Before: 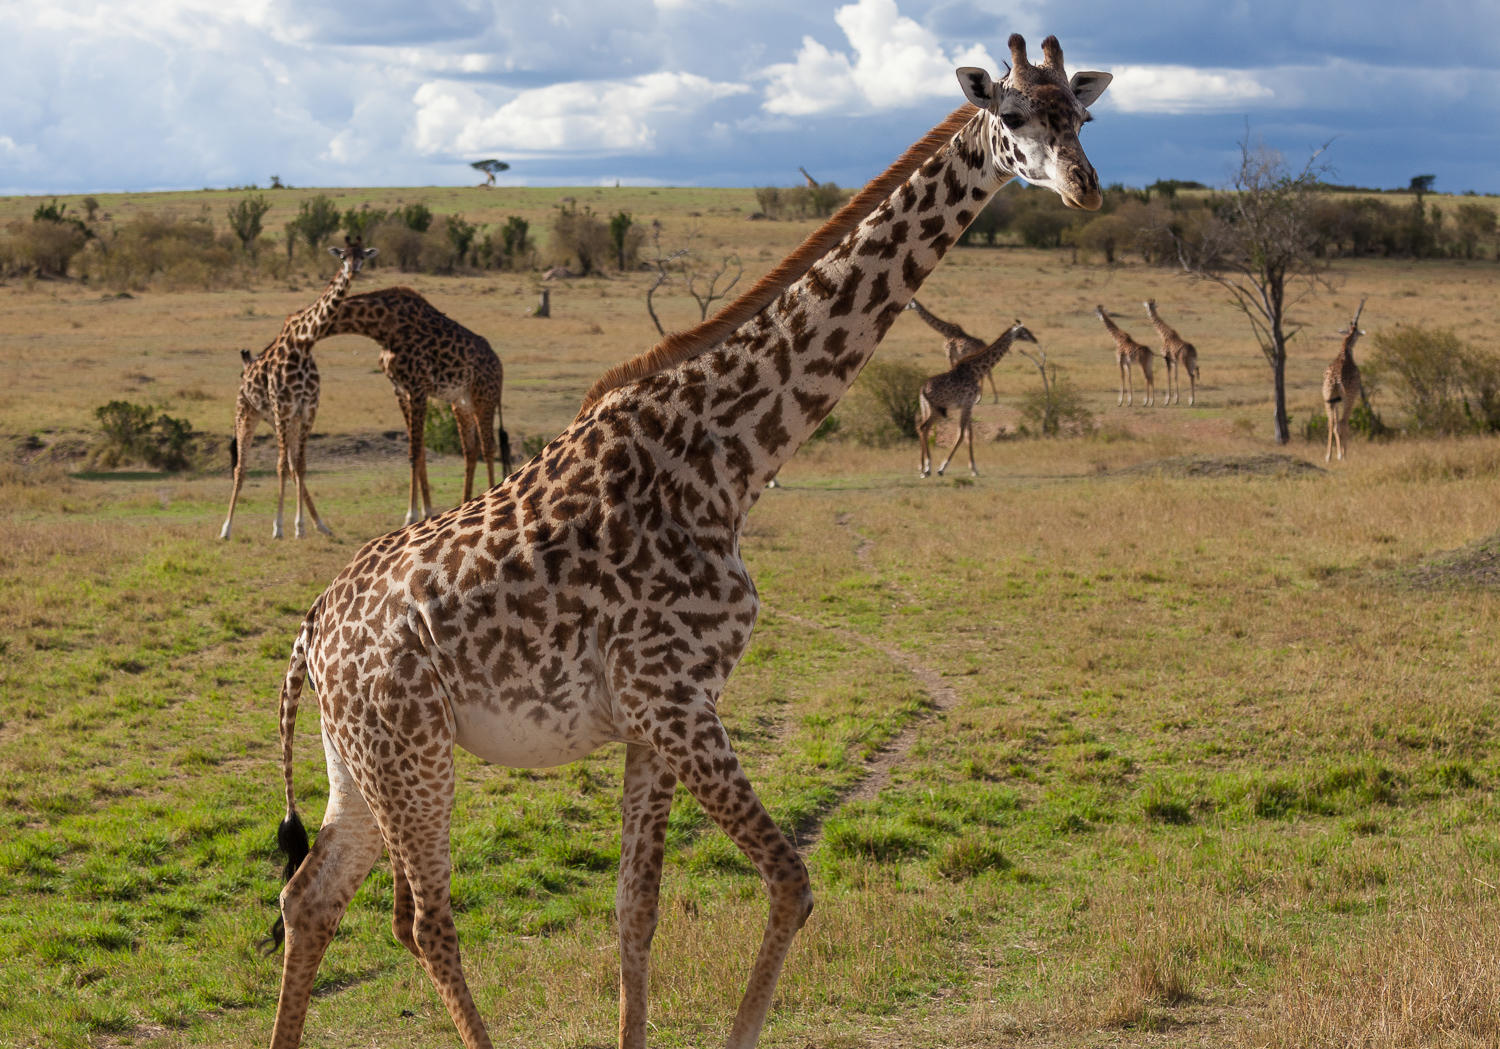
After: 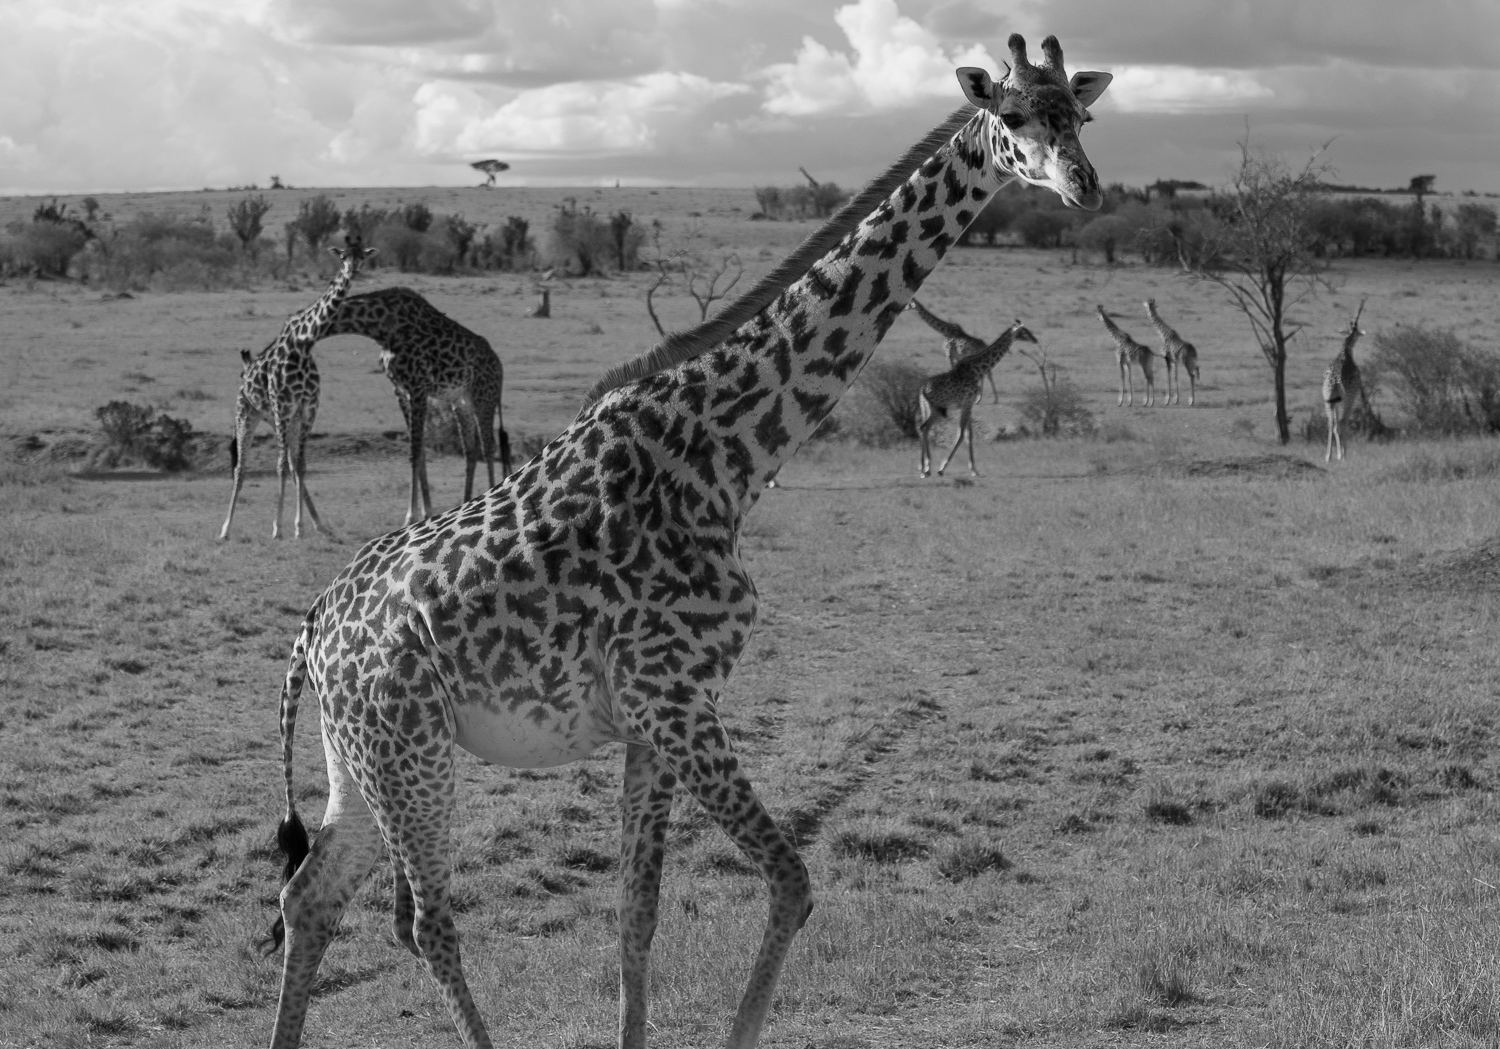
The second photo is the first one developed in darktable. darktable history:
exposure: exposure -0.05 EV
white balance: red 0.766, blue 1.537
monochrome: a 2.21, b -1.33, size 2.2
